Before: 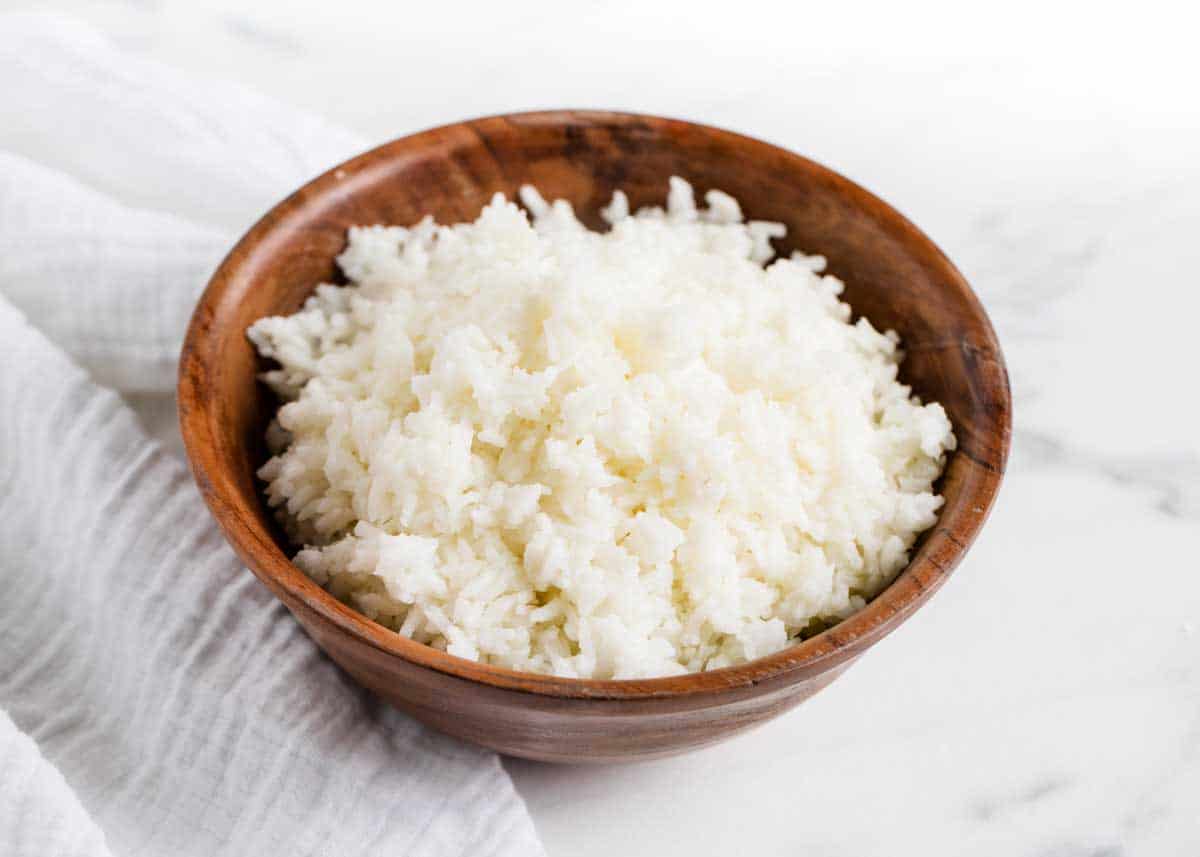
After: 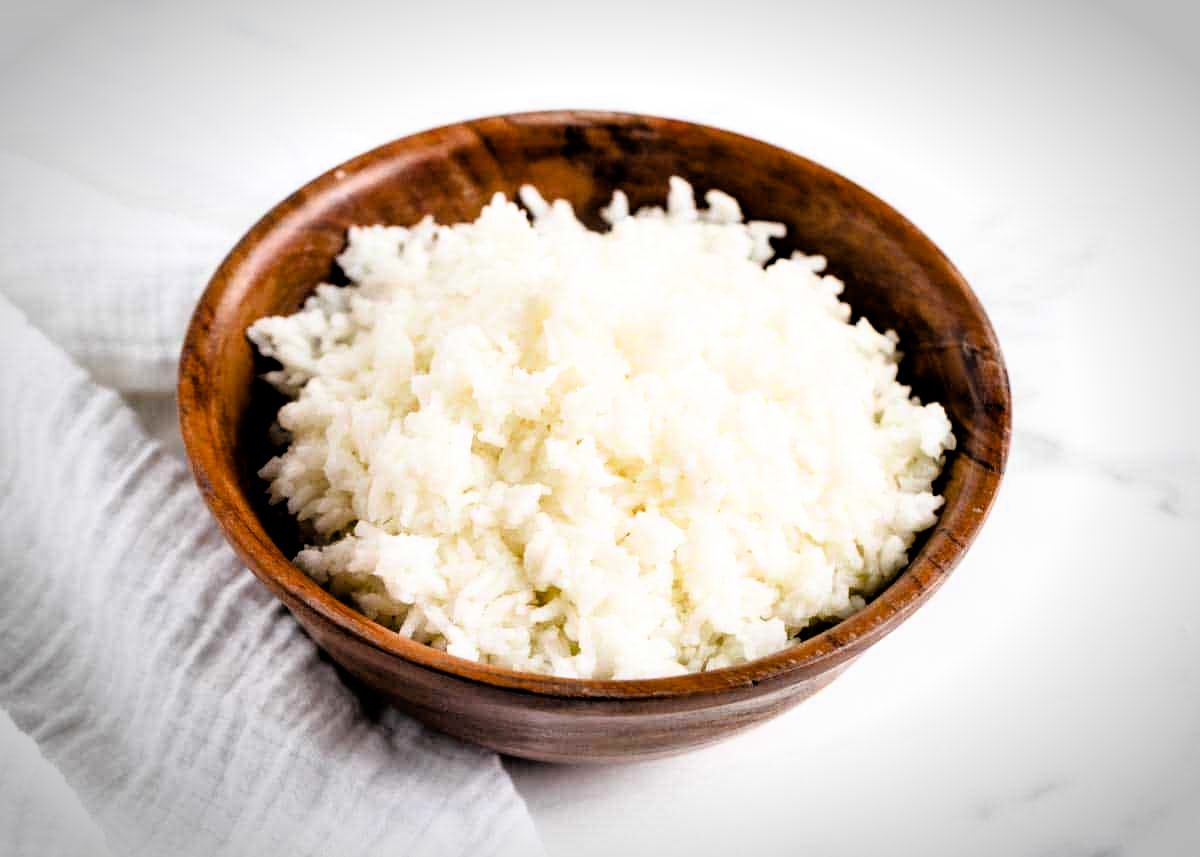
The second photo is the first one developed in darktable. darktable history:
filmic rgb: black relative exposure -3.57 EV, white relative exposure 2.29 EV, hardness 3.41
vignetting: automatic ratio true
color balance rgb: linear chroma grading › shadows -8%, linear chroma grading › global chroma 10%, perceptual saturation grading › global saturation 2%, perceptual saturation grading › highlights -2%, perceptual saturation grading › mid-tones 4%, perceptual saturation grading › shadows 8%, perceptual brilliance grading › global brilliance 2%, perceptual brilliance grading › highlights -4%, global vibrance 16%, saturation formula JzAzBz (2021)
